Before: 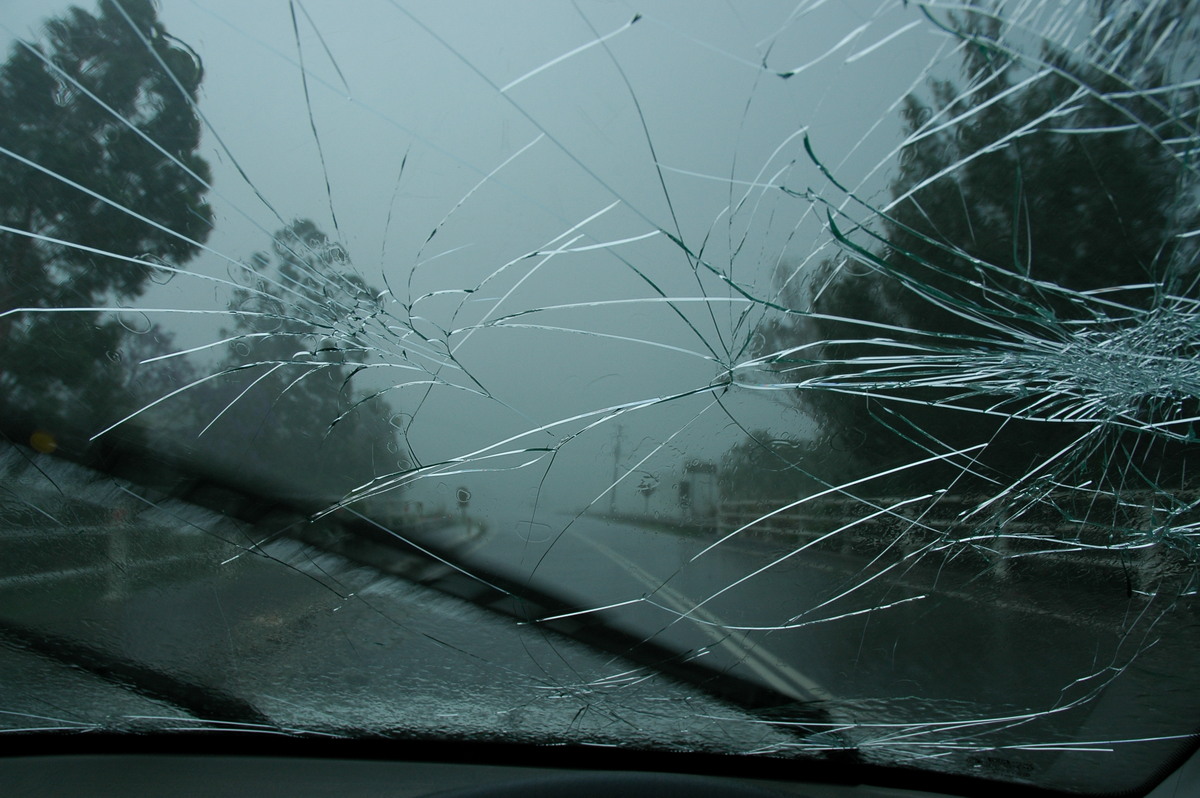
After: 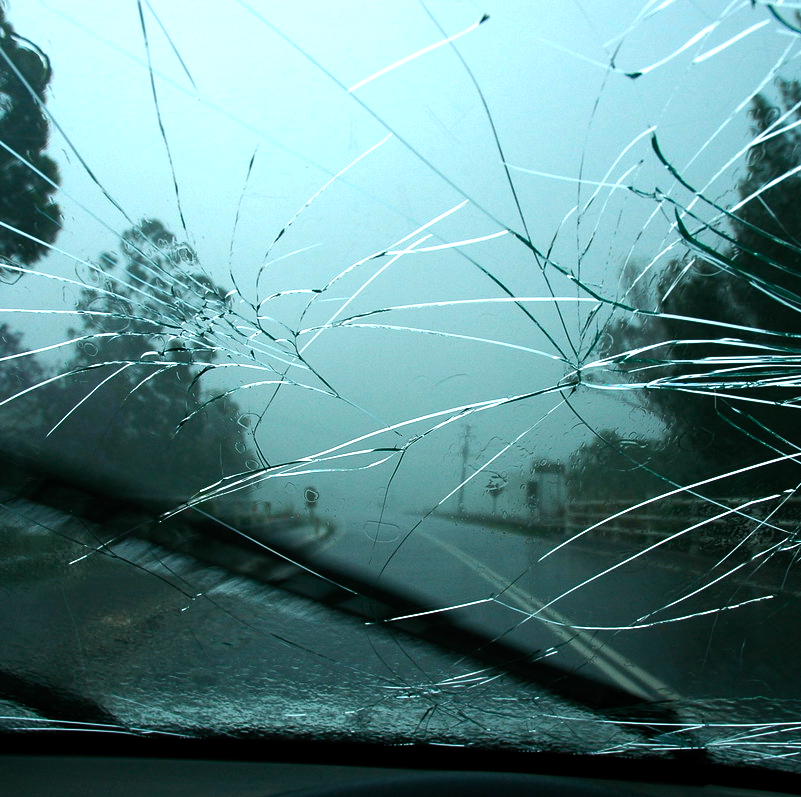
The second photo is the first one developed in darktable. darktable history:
color balance rgb: power › luminance -9.205%, perceptual saturation grading › global saturation 35.909%, perceptual saturation grading › shadows 34.521%, perceptual brilliance grading › highlights 47.113%, perceptual brilliance grading › mid-tones 22.899%, perceptual brilliance grading › shadows -6.574%
crop and rotate: left 12.729%, right 20.446%
